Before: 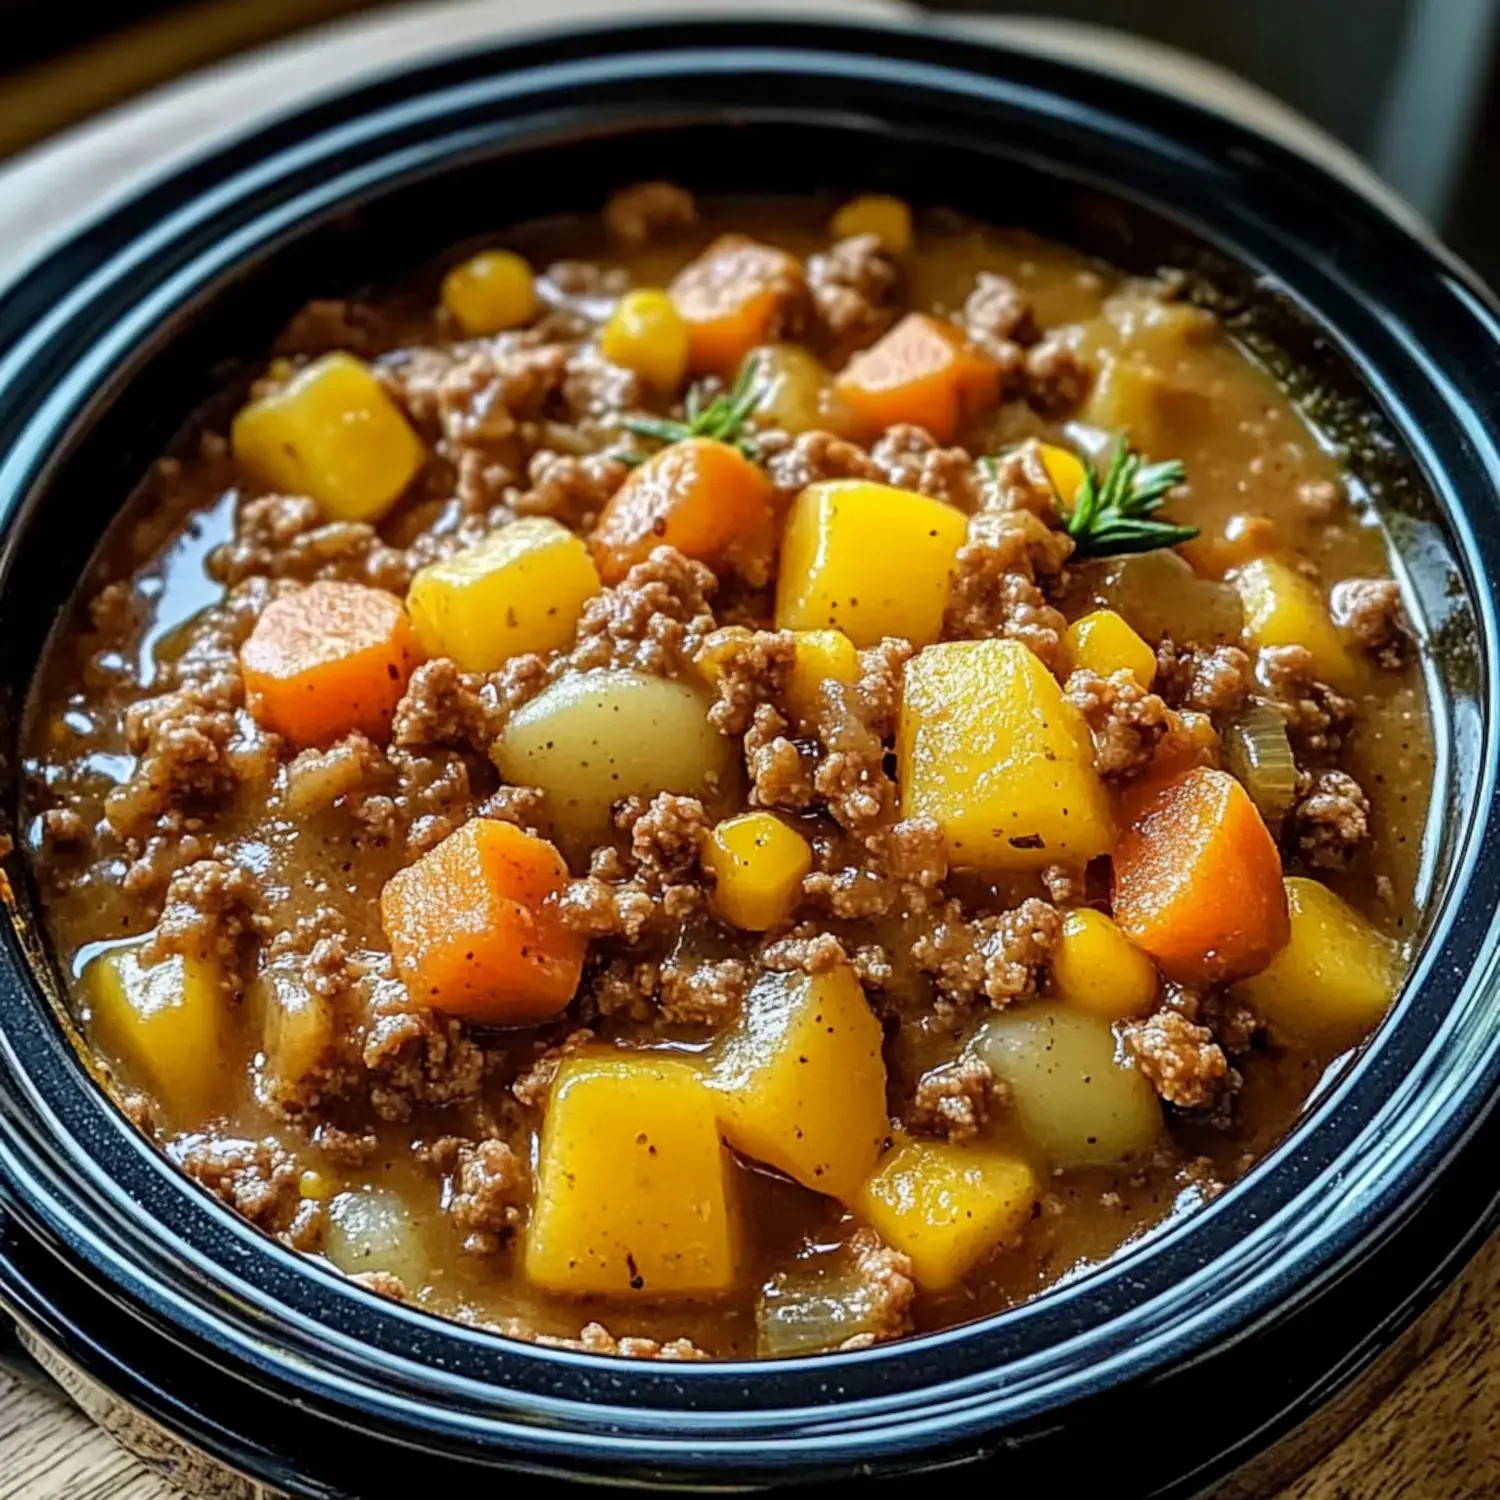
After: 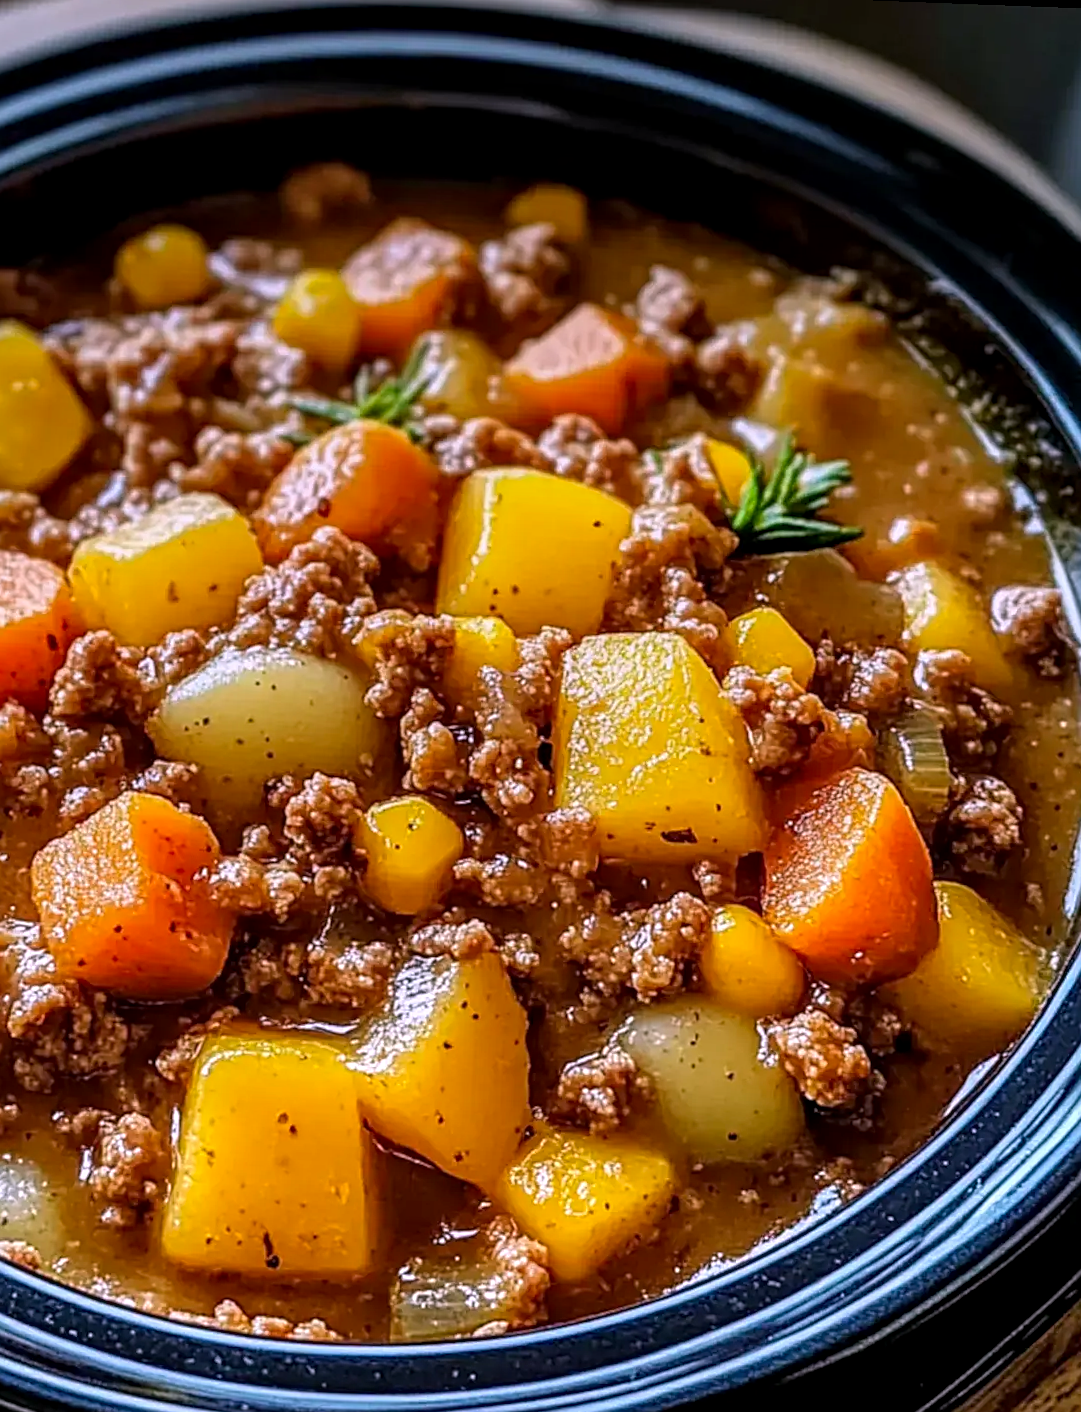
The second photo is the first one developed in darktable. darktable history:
crop and rotate: left 24.034%, top 2.838%, right 6.406%, bottom 6.299%
rotate and perspective: rotation 2.17°, automatic cropping off
local contrast: on, module defaults
exposure: compensate highlight preservation false
sharpen: on, module defaults
white balance: red 1.066, blue 1.119
graduated density: on, module defaults
contrast brightness saturation: saturation 0.13
